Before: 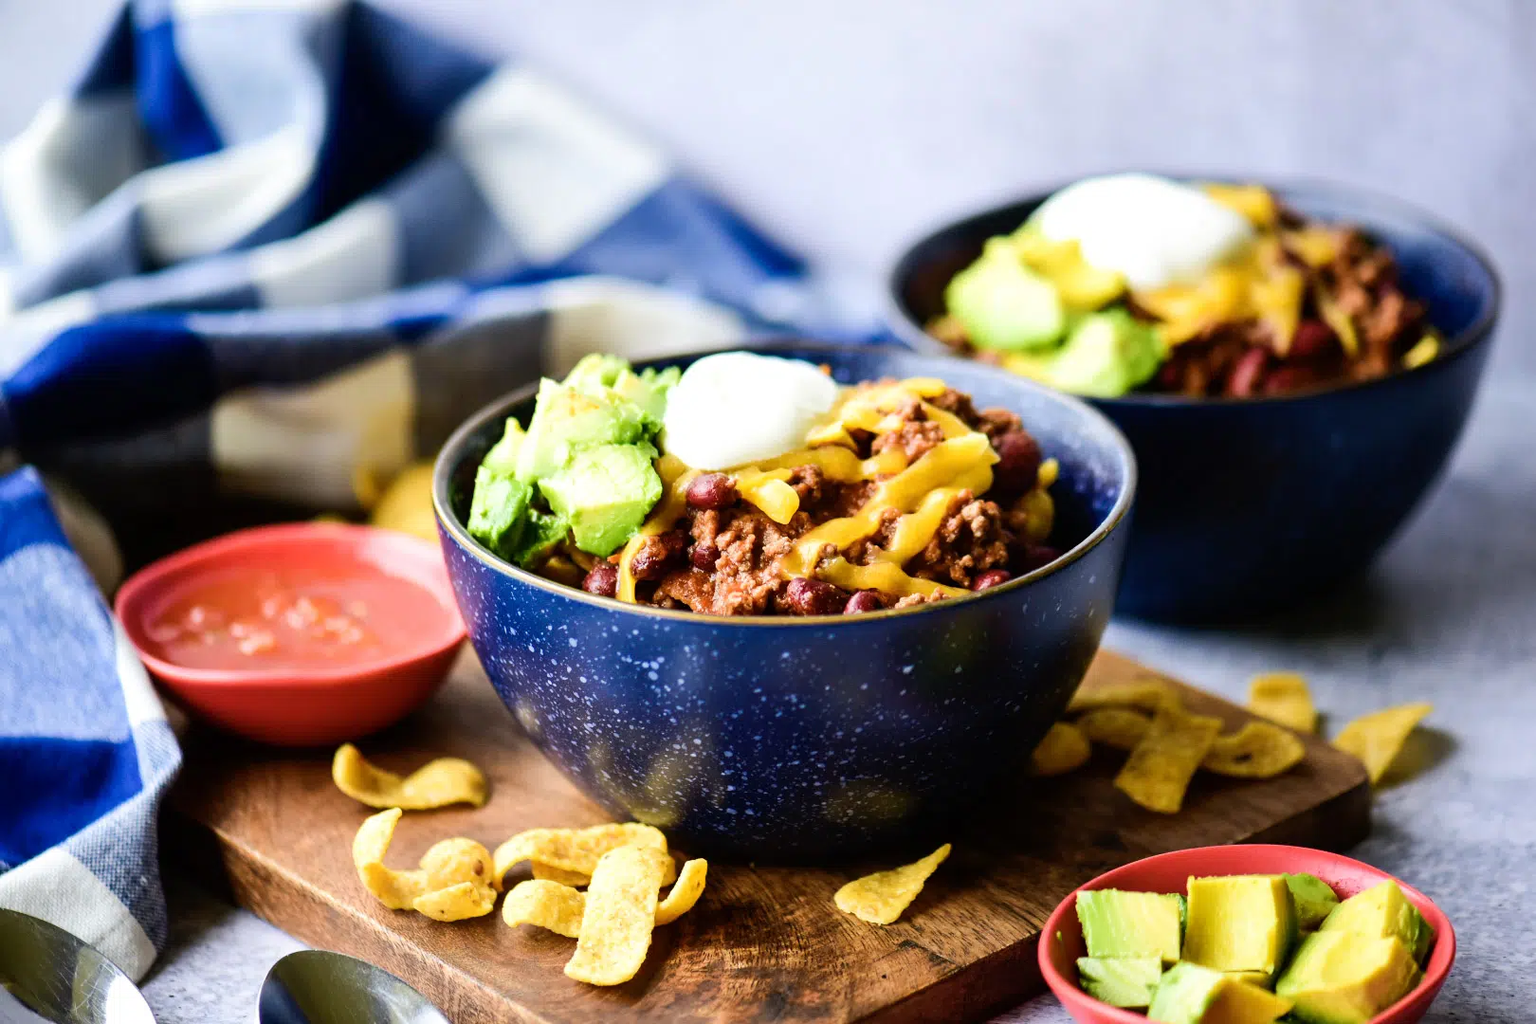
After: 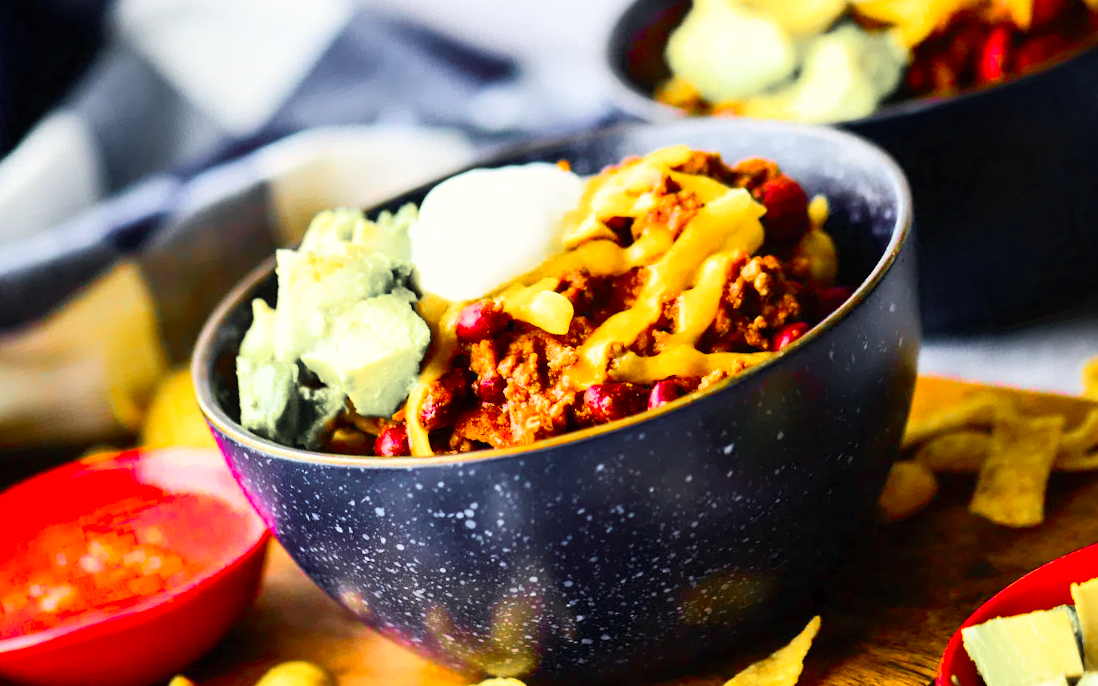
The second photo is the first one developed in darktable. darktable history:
color calibration: output colorfulness [0, 0.315, 0, 0], x 0.341, y 0.355, temperature 5166 K
color zones: curves: ch1 [(0, 0.638) (0.193, 0.442) (0.286, 0.15) (0.429, 0.14) (0.571, 0.142) (0.714, 0.154) (0.857, 0.175) (1, 0.638)]
rotate and perspective: rotation -14.8°, crop left 0.1, crop right 0.903, crop top 0.25, crop bottom 0.748
color balance rgb: linear chroma grading › global chroma 15%, perceptual saturation grading › global saturation 30%
contrast brightness saturation: contrast 0.2, brightness 0.16, saturation 0.22
crop and rotate: left 13.15%, top 5.251%, right 12.609%
